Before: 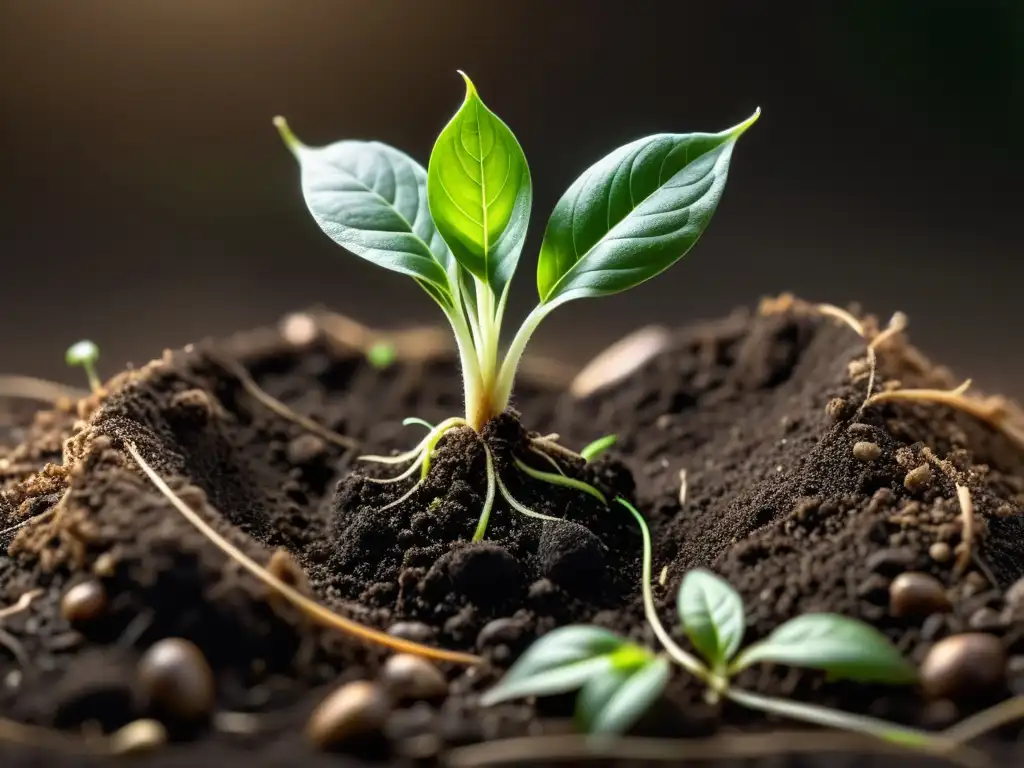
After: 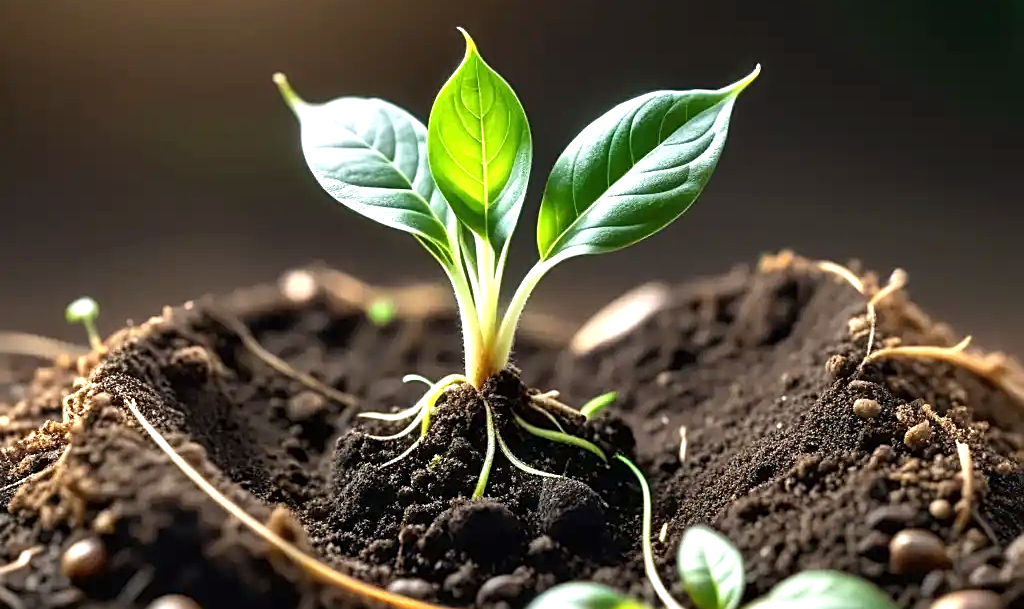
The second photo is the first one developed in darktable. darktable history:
sharpen: on, module defaults
crop and rotate: top 5.649%, bottom 14.93%
exposure: exposure 0.656 EV, compensate exposure bias true, compensate highlight preservation false
